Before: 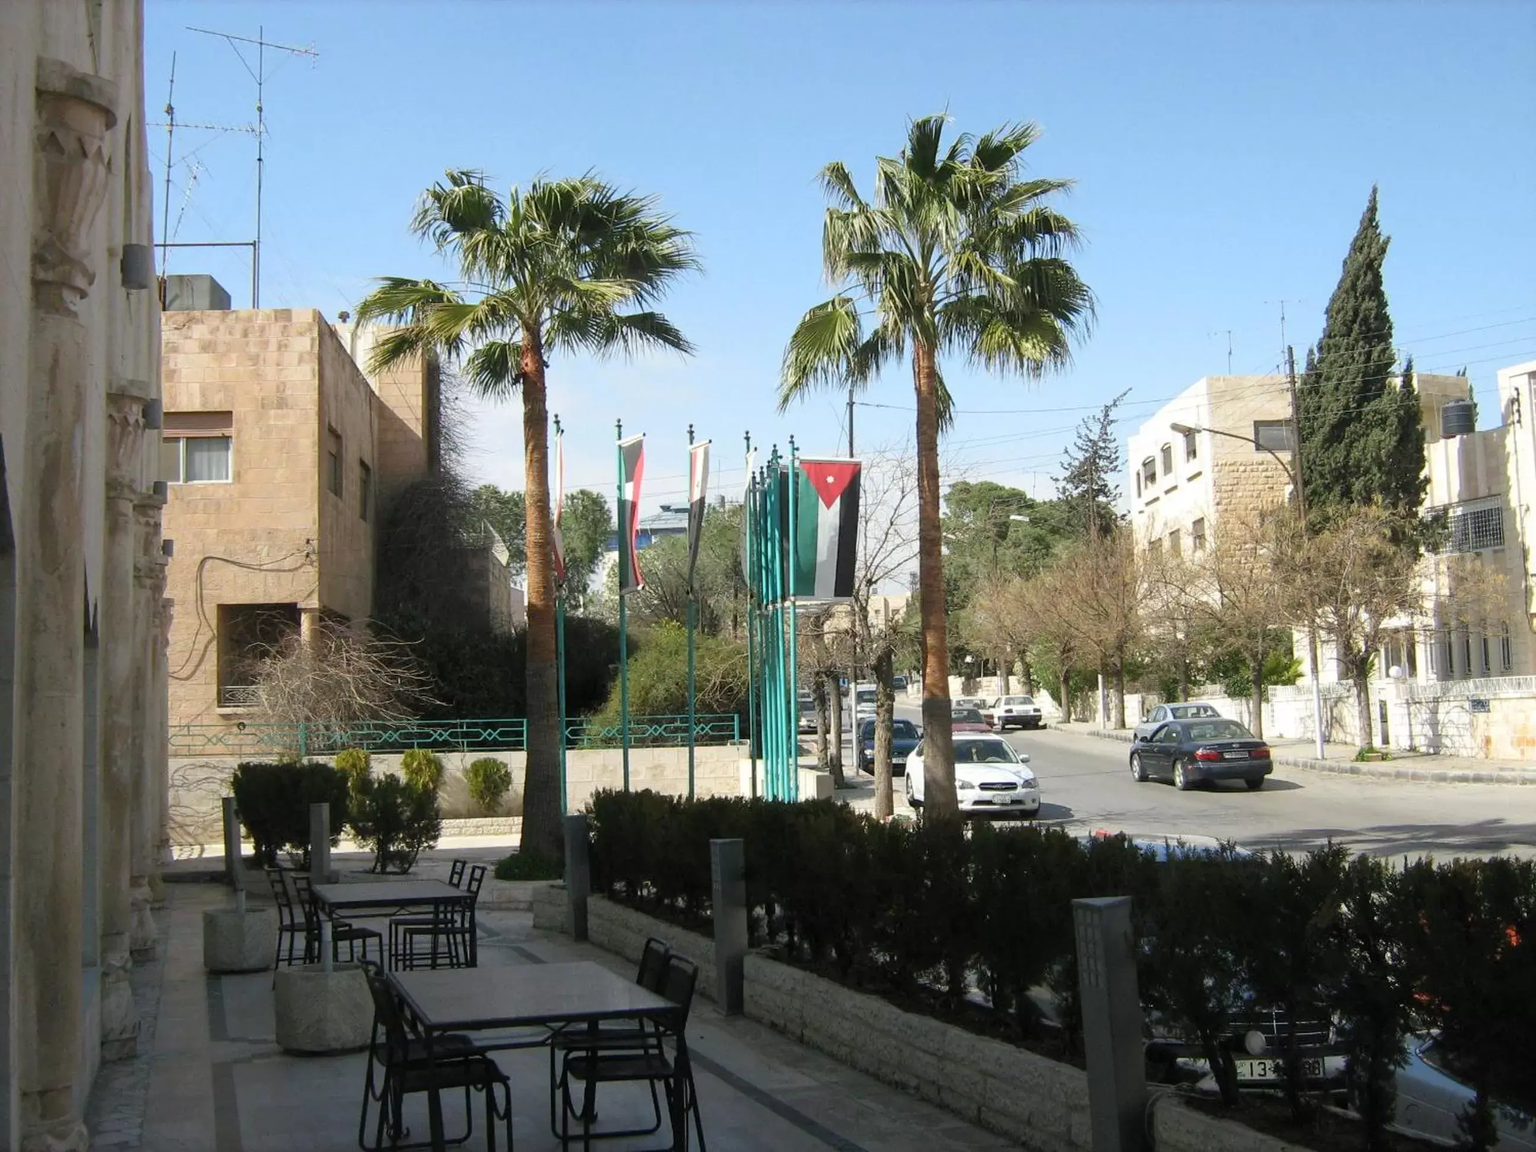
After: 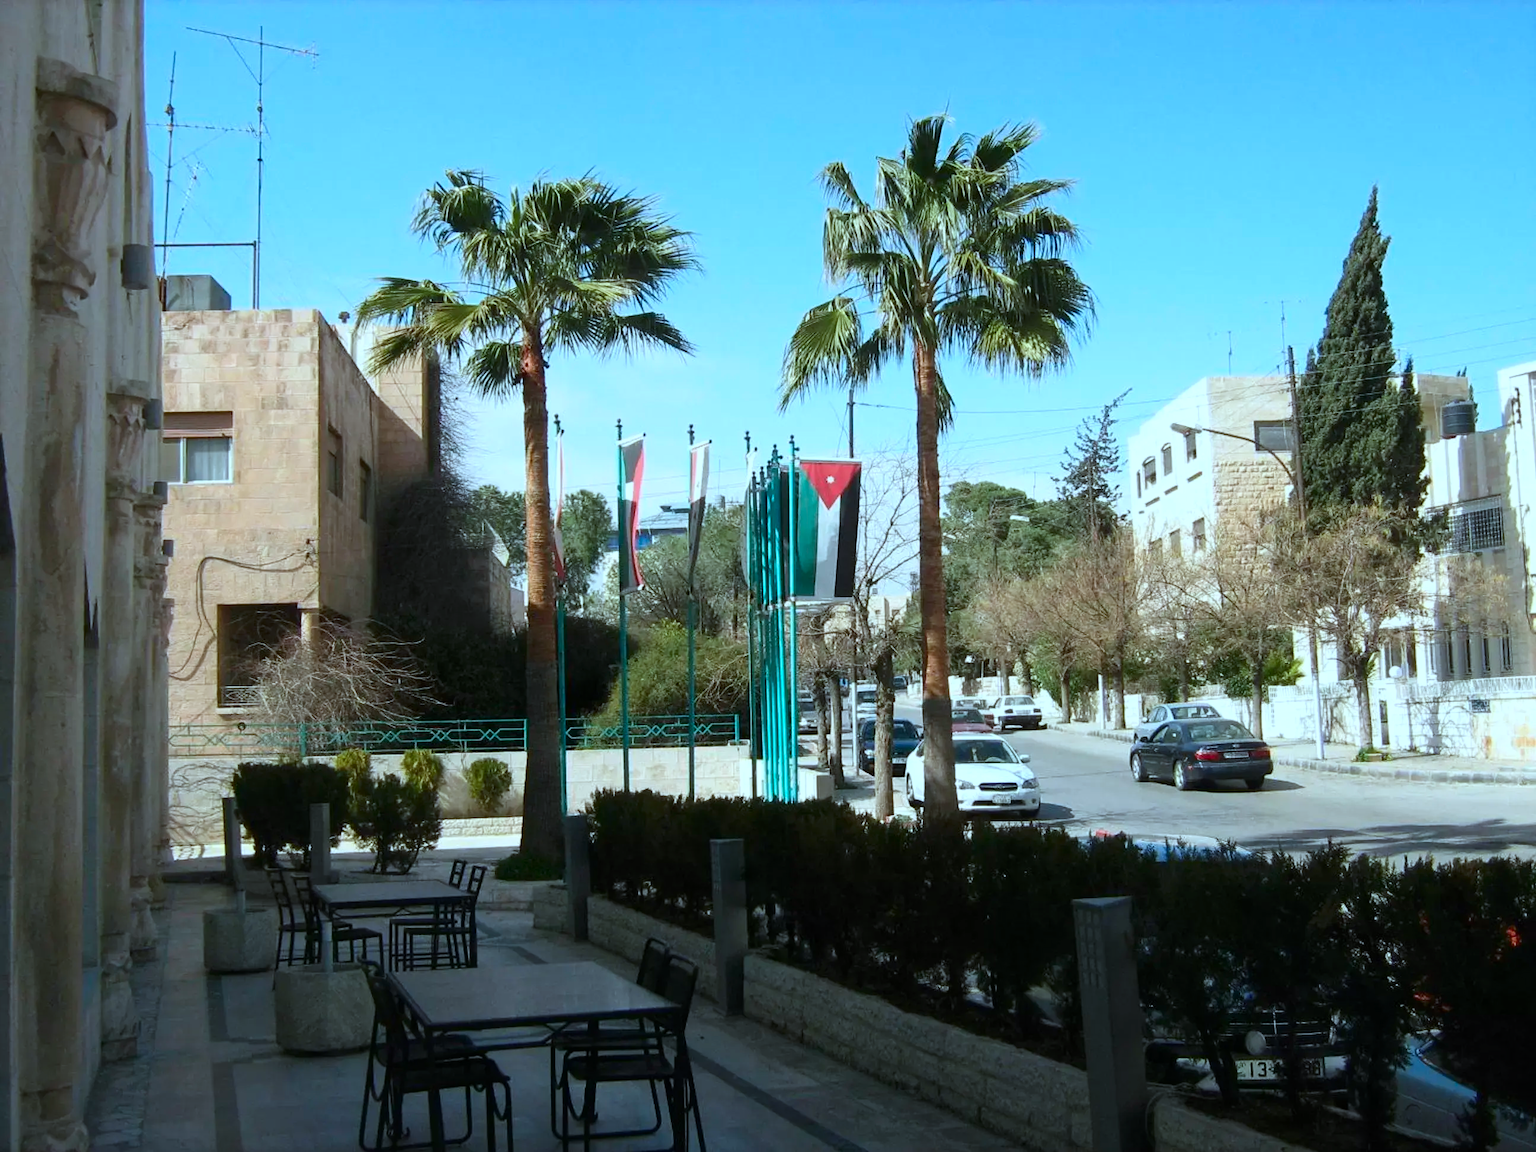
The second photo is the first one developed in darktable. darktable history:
contrast brightness saturation: contrast 0.134, brightness -0.049, saturation 0.156
color correction: highlights a* -10.38, highlights b* -18.82
